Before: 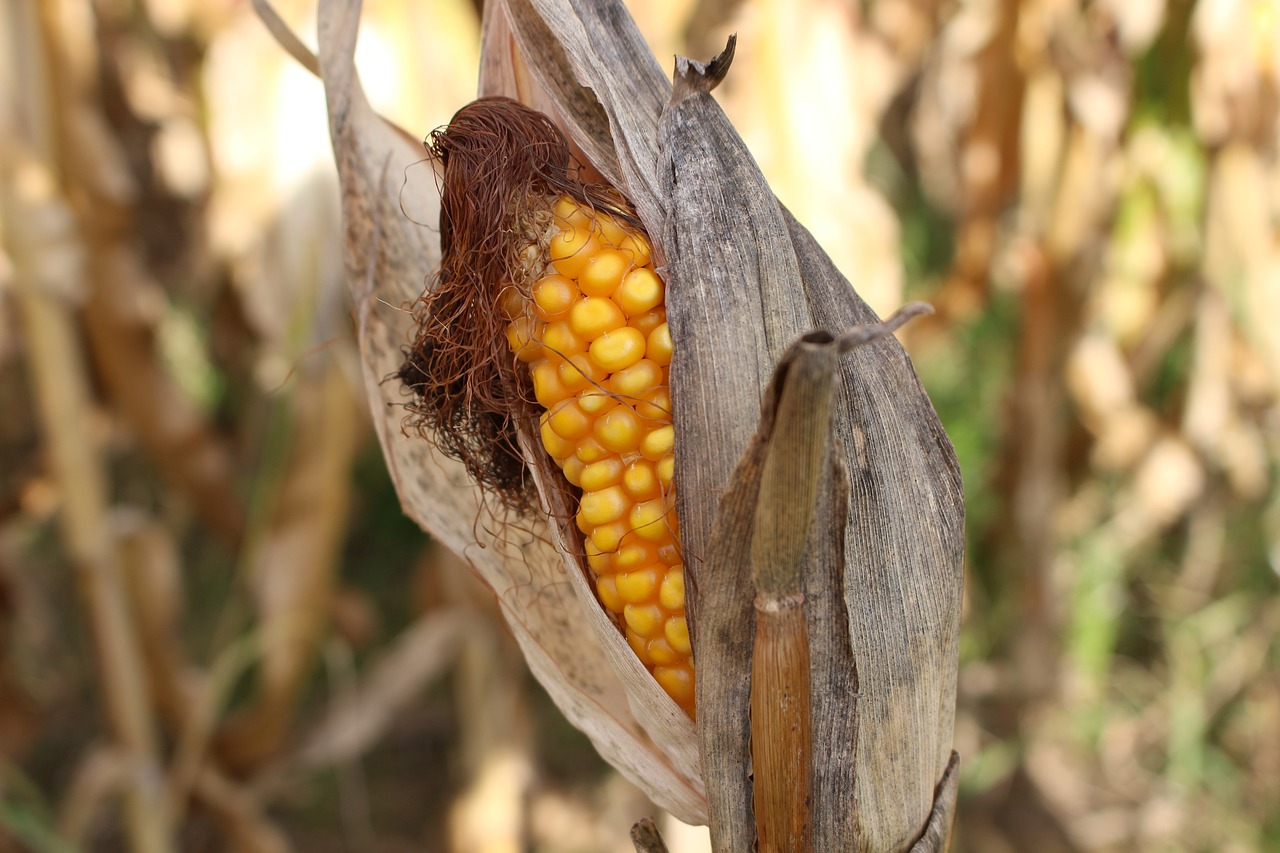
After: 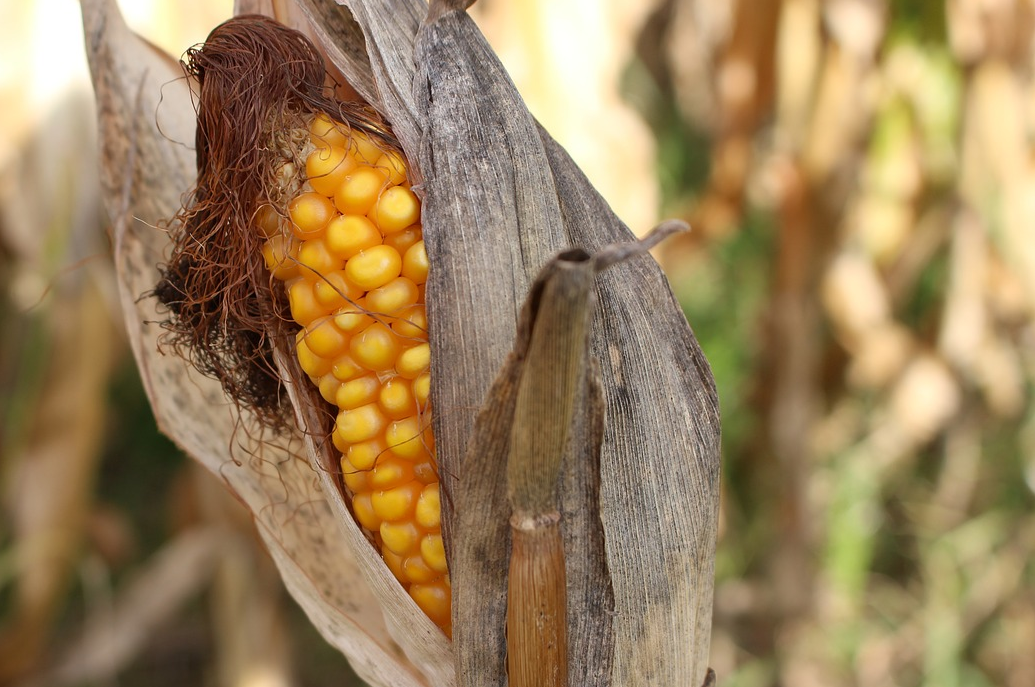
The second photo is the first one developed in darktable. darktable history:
crop: left 19.122%, top 9.641%, right 0.001%, bottom 9.778%
